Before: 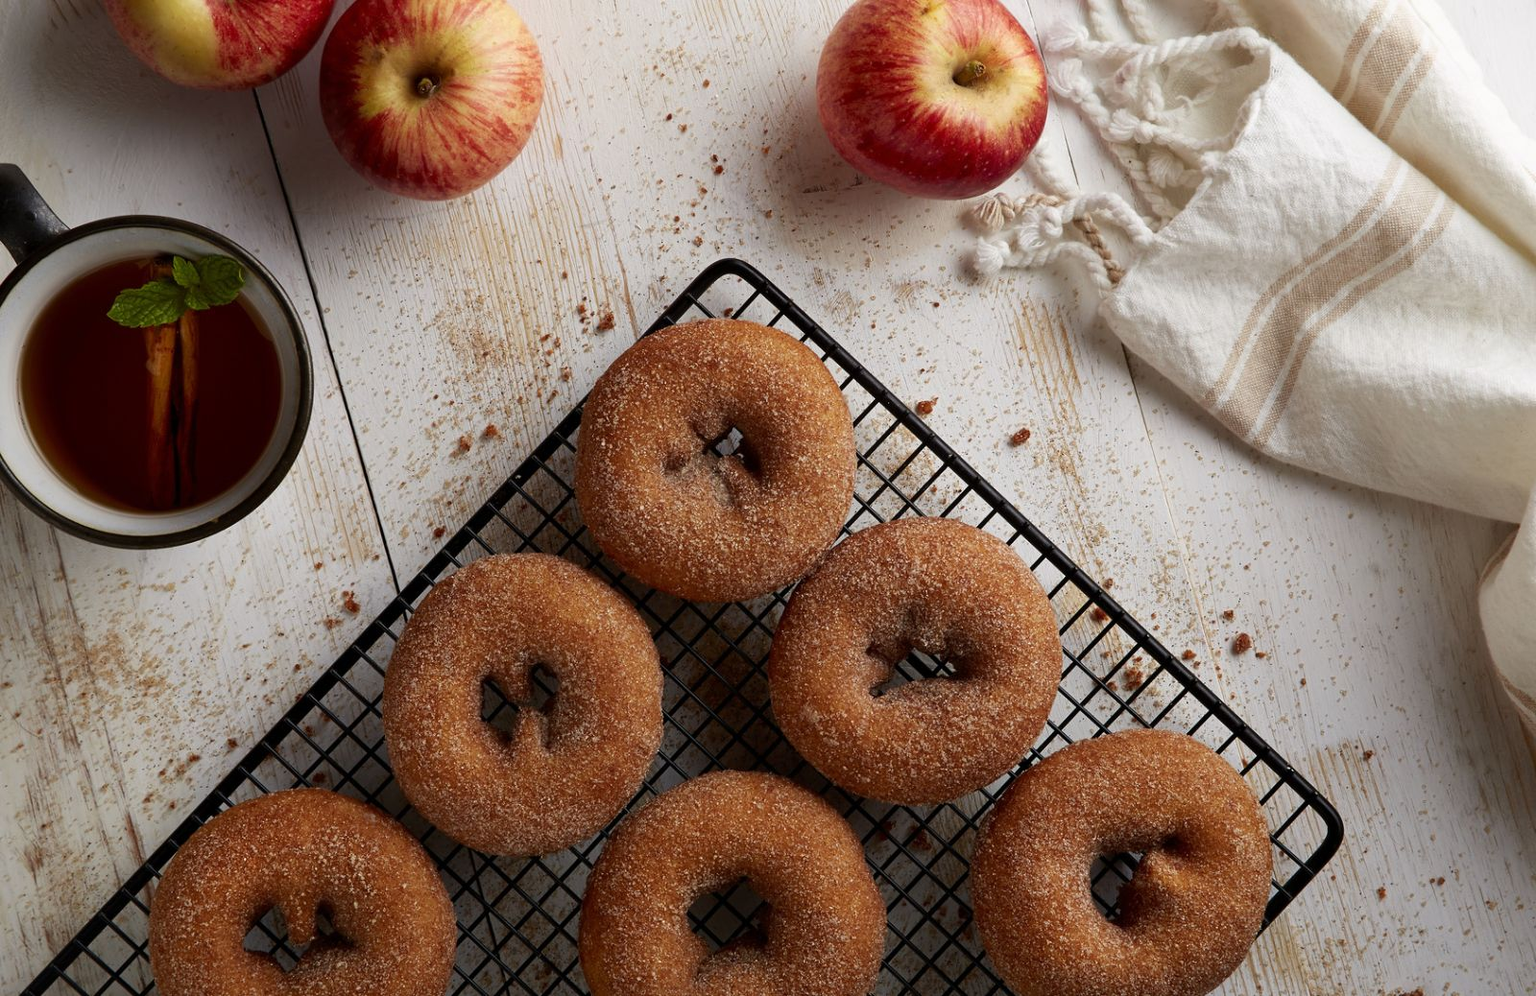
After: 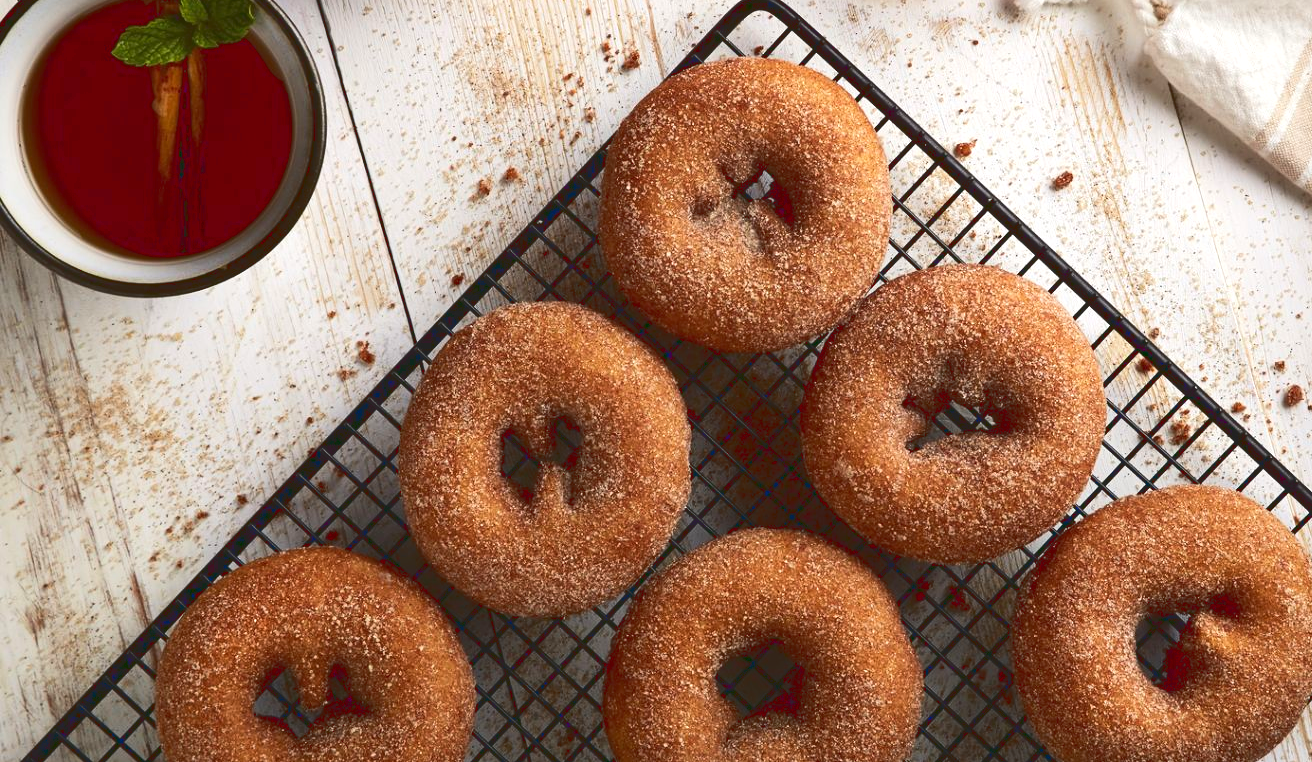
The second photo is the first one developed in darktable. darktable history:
exposure: exposure 0.6 EV, compensate highlight preservation false
crop: top 26.531%, right 17.959%
tone curve: curves: ch0 [(0, 0.129) (0.187, 0.207) (0.729, 0.789) (1, 1)], color space Lab, linked channels, preserve colors none
color balance: mode lift, gamma, gain (sRGB)
